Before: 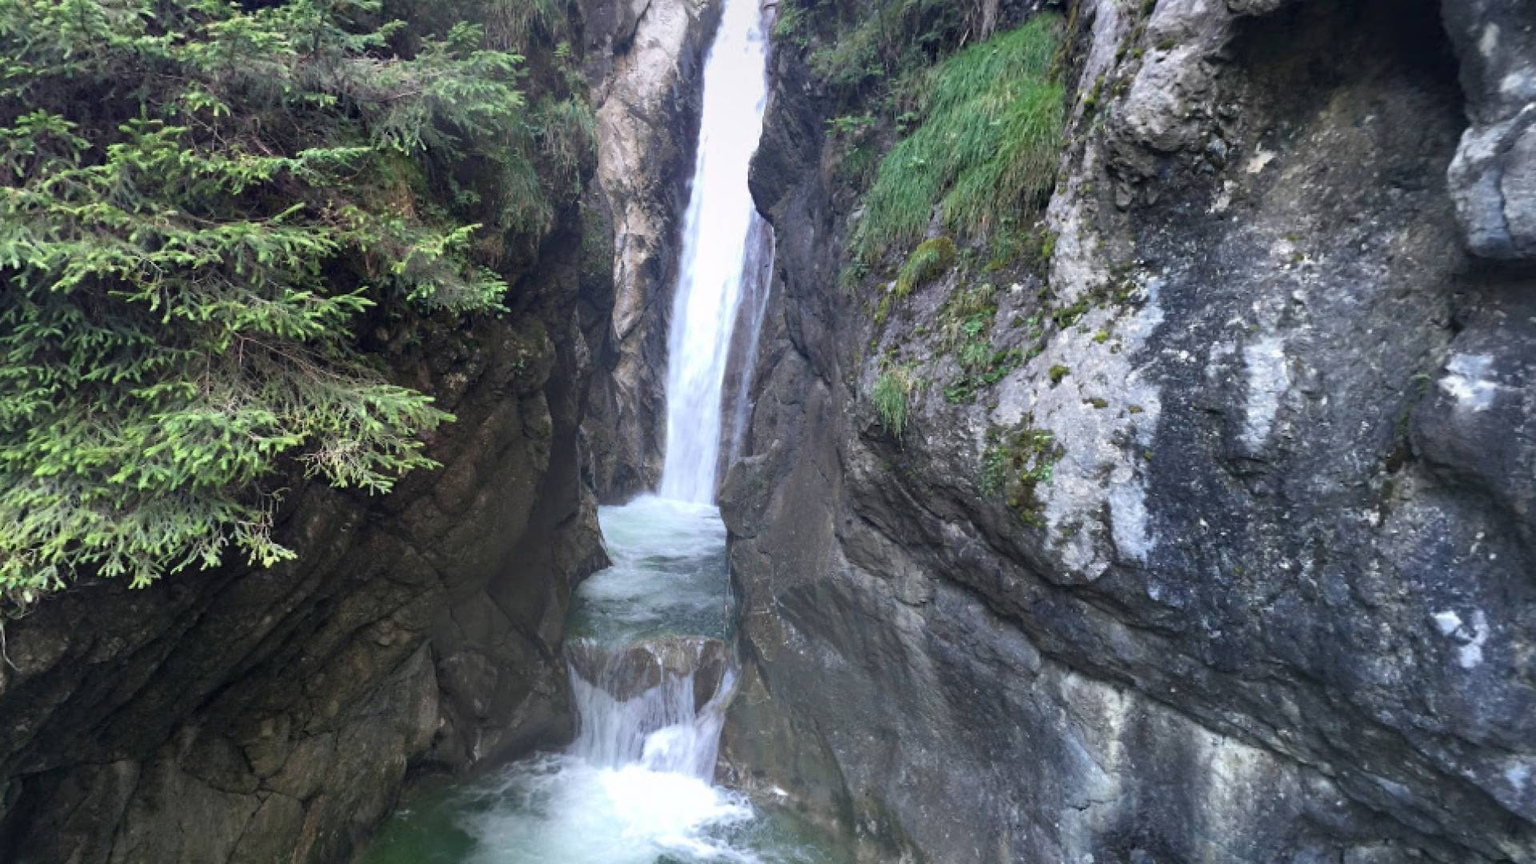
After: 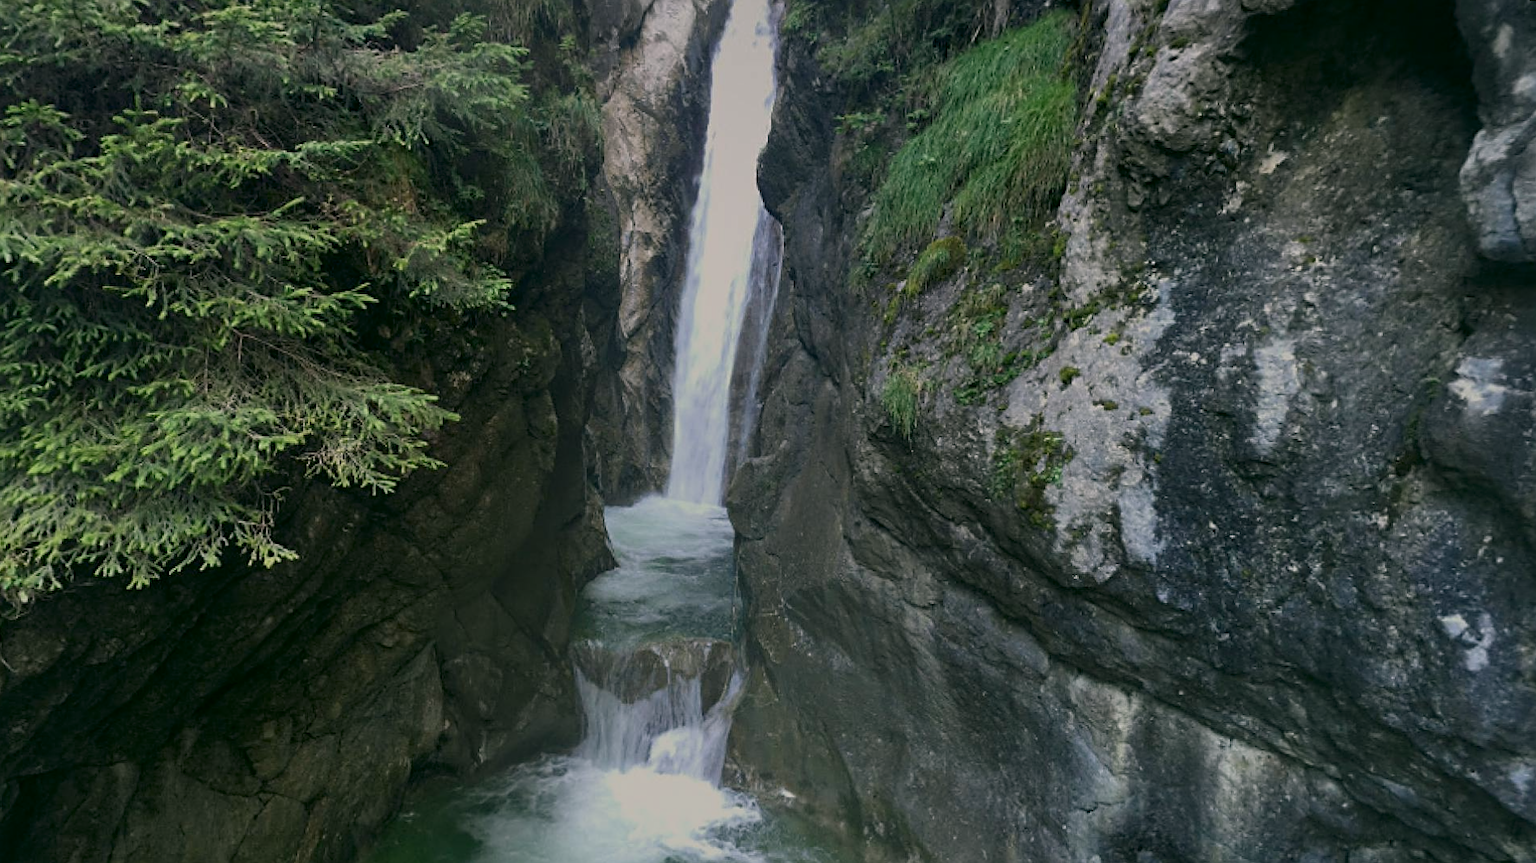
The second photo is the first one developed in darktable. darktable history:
exposure: exposure -1 EV, compensate highlight preservation false
sharpen: on, module defaults
color correction: highlights a* 4.02, highlights b* 4.98, shadows a* -7.55, shadows b* 4.98
rotate and perspective: rotation 0.174°, lens shift (vertical) 0.013, lens shift (horizontal) 0.019, shear 0.001, automatic cropping original format, crop left 0.007, crop right 0.991, crop top 0.016, crop bottom 0.997
